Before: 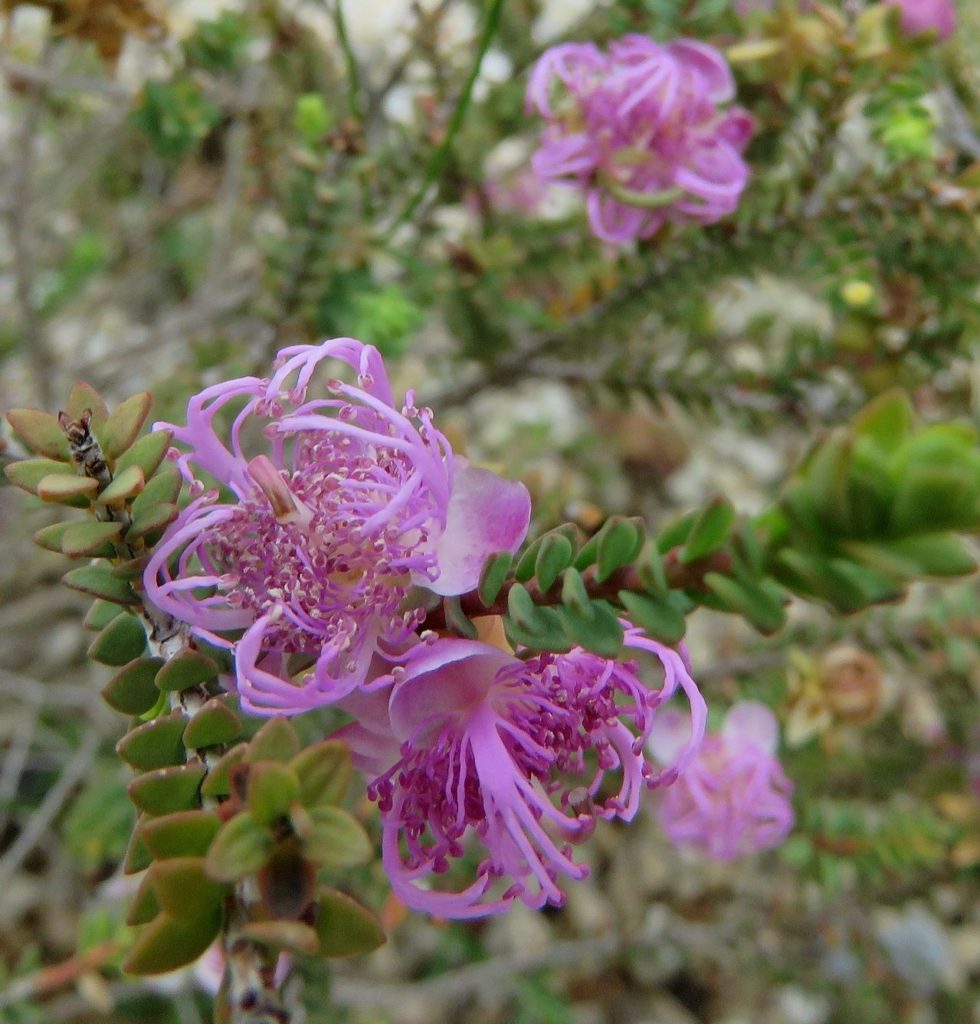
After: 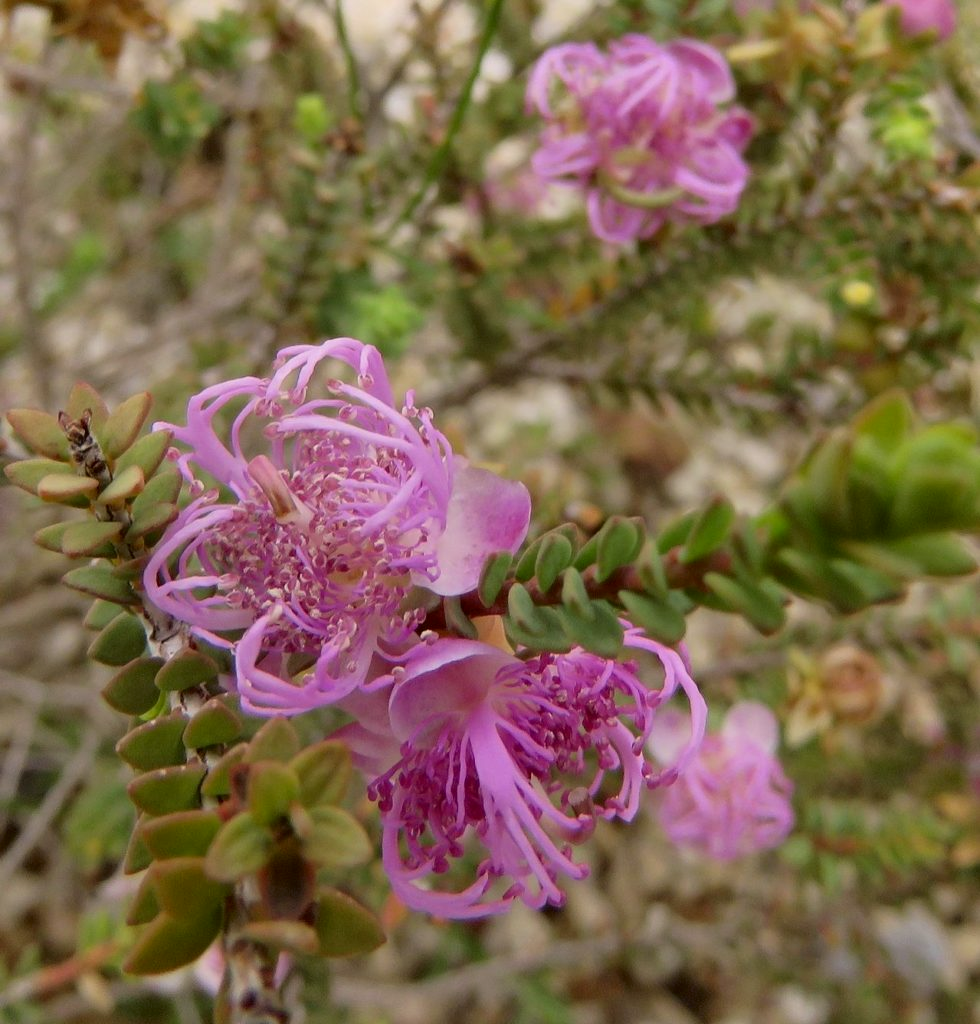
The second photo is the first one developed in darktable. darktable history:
color correction: highlights a* 6.25, highlights b* 7.93, shadows a* 6.04, shadows b* 6.98, saturation 0.922
